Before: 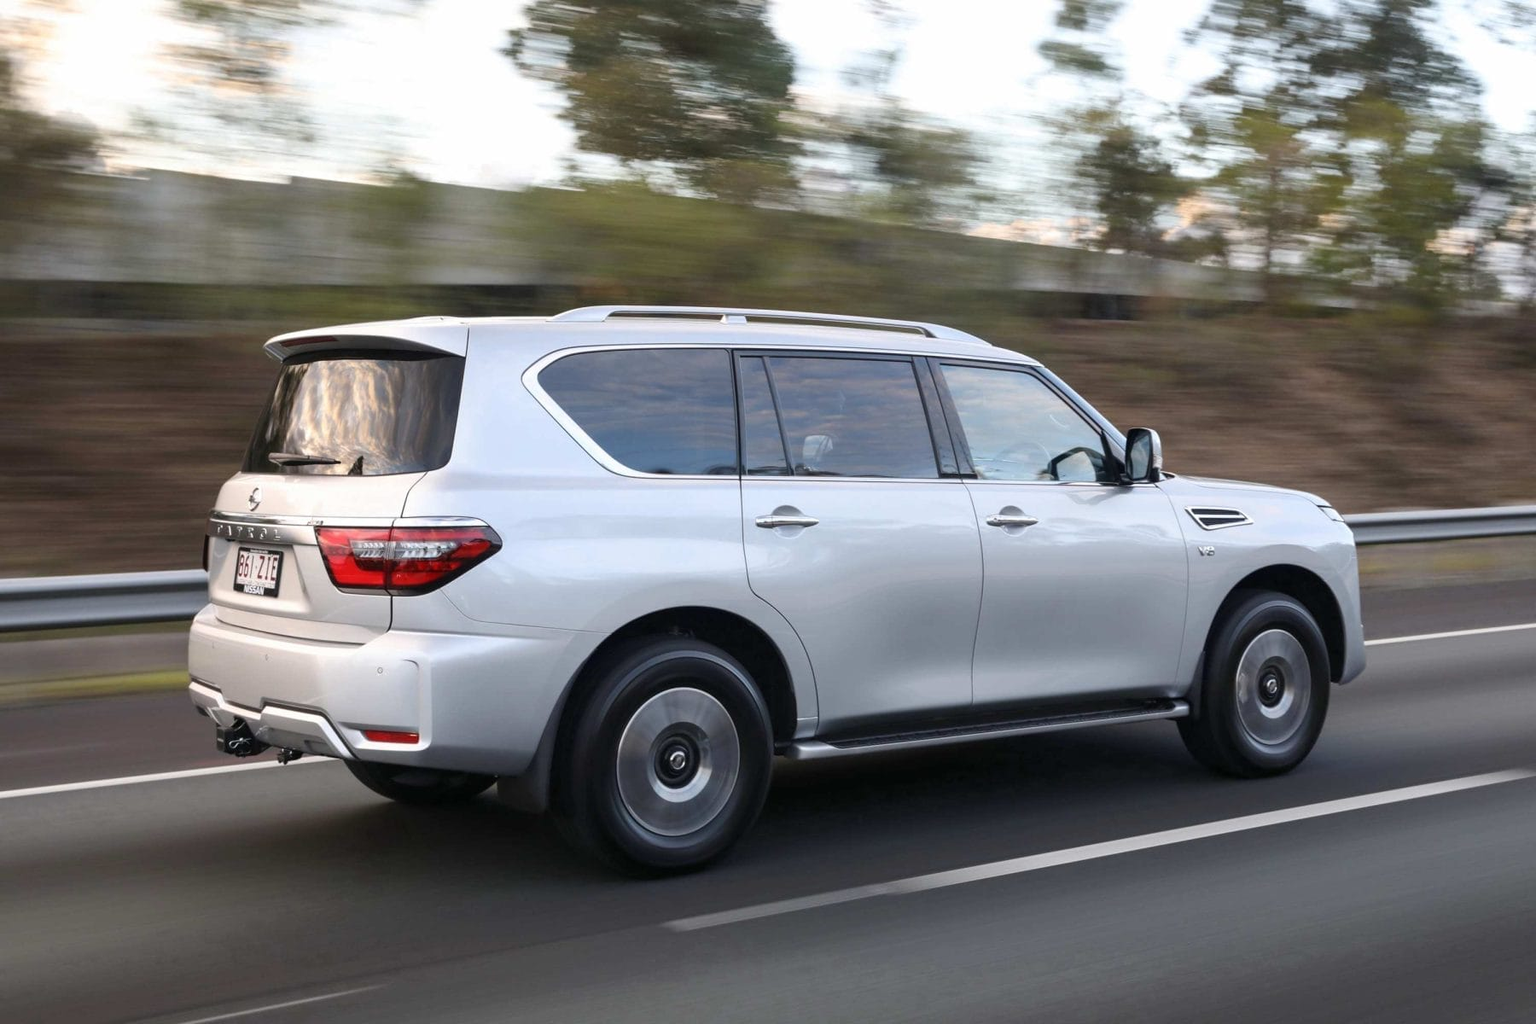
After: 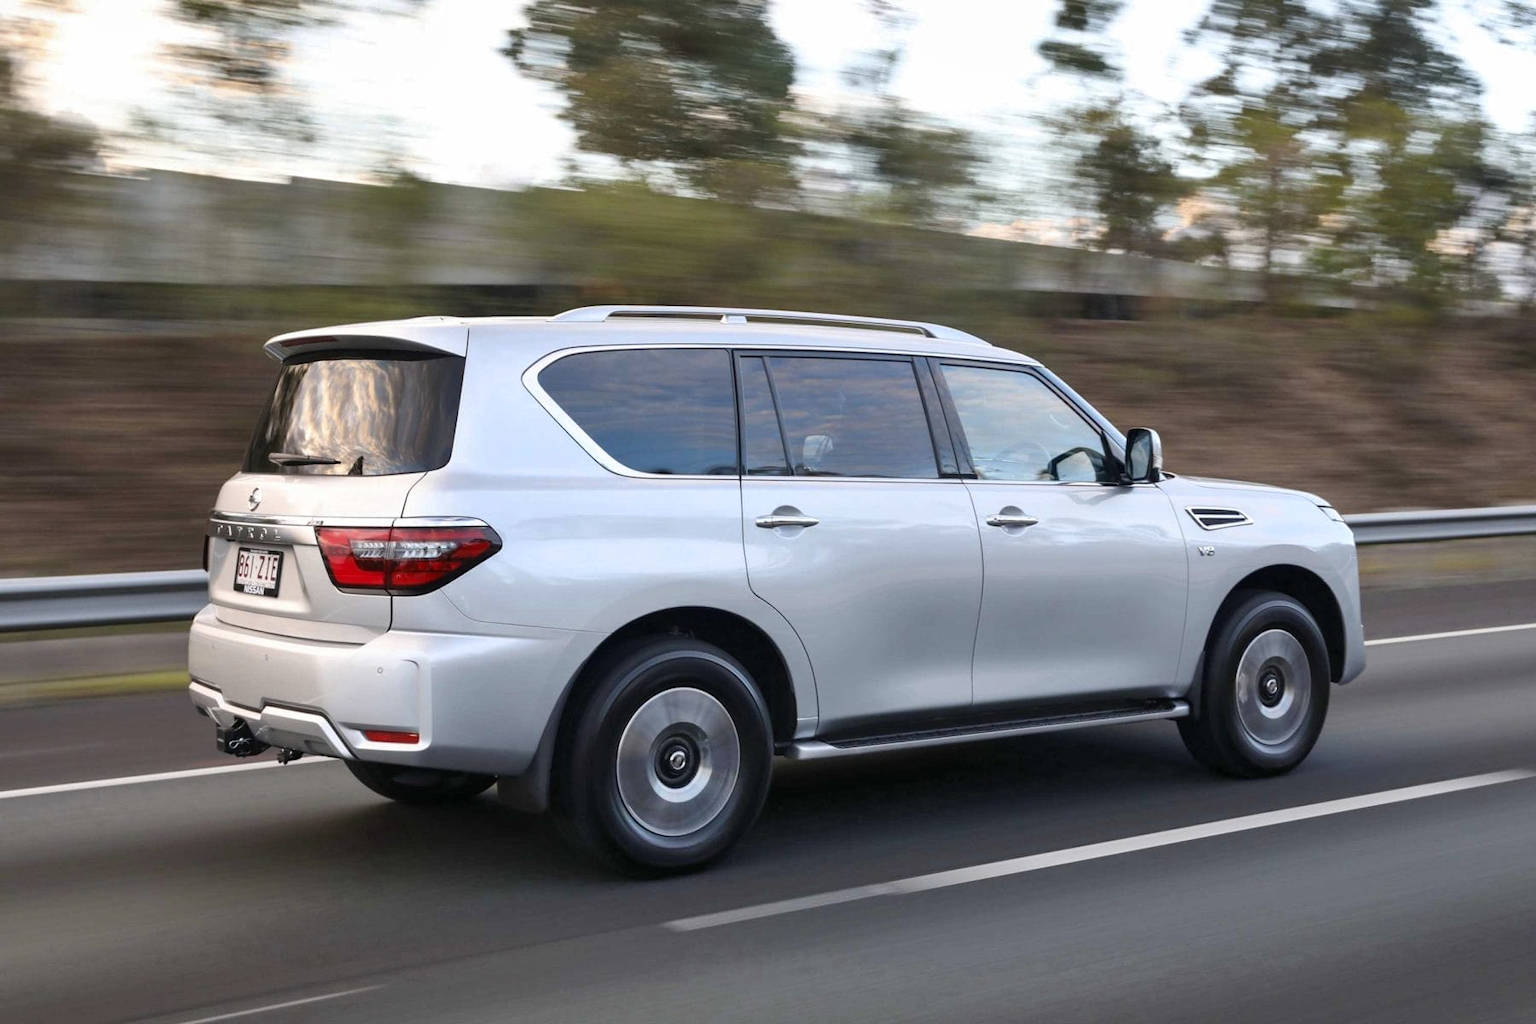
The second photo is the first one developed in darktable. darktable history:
shadows and highlights: soften with gaussian
color zones: curves: ch0 [(0.068, 0.464) (0.25, 0.5) (0.48, 0.508) (0.75, 0.536) (0.886, 0.476) (0.967, 0.456)]; ch1 [(0.066, 0.456) (0.25, 0.5) (0.616, 0.508) (0.746, 0.56) (0.934, 0.444)]
